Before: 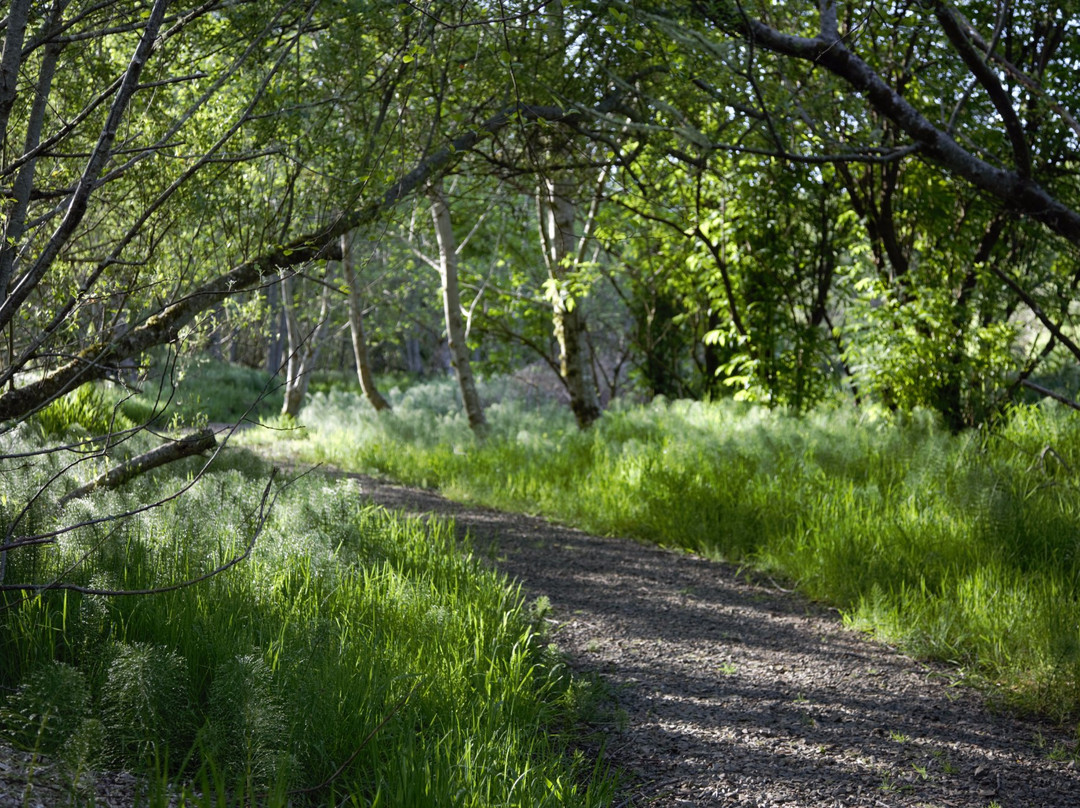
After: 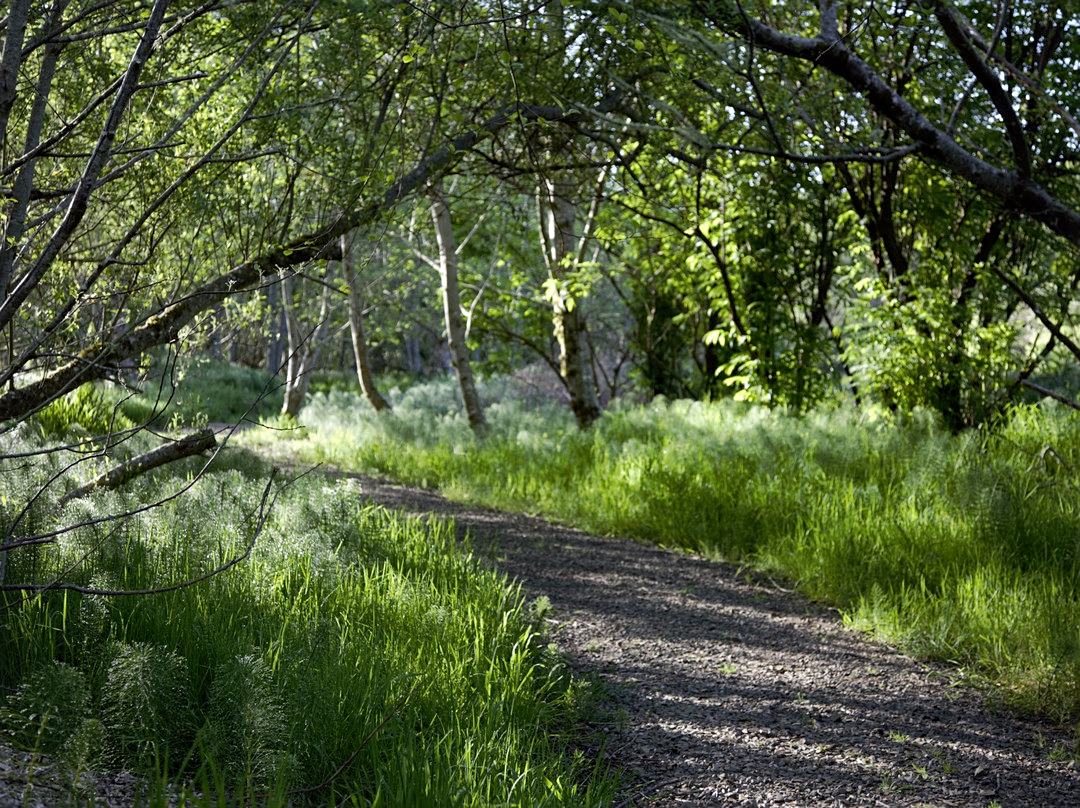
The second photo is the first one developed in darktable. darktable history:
sharpen: amount 0.206
local contrast: mode bilateral grid, contrast 20, coarseness 50, detail 120%, midtone range 0.2
